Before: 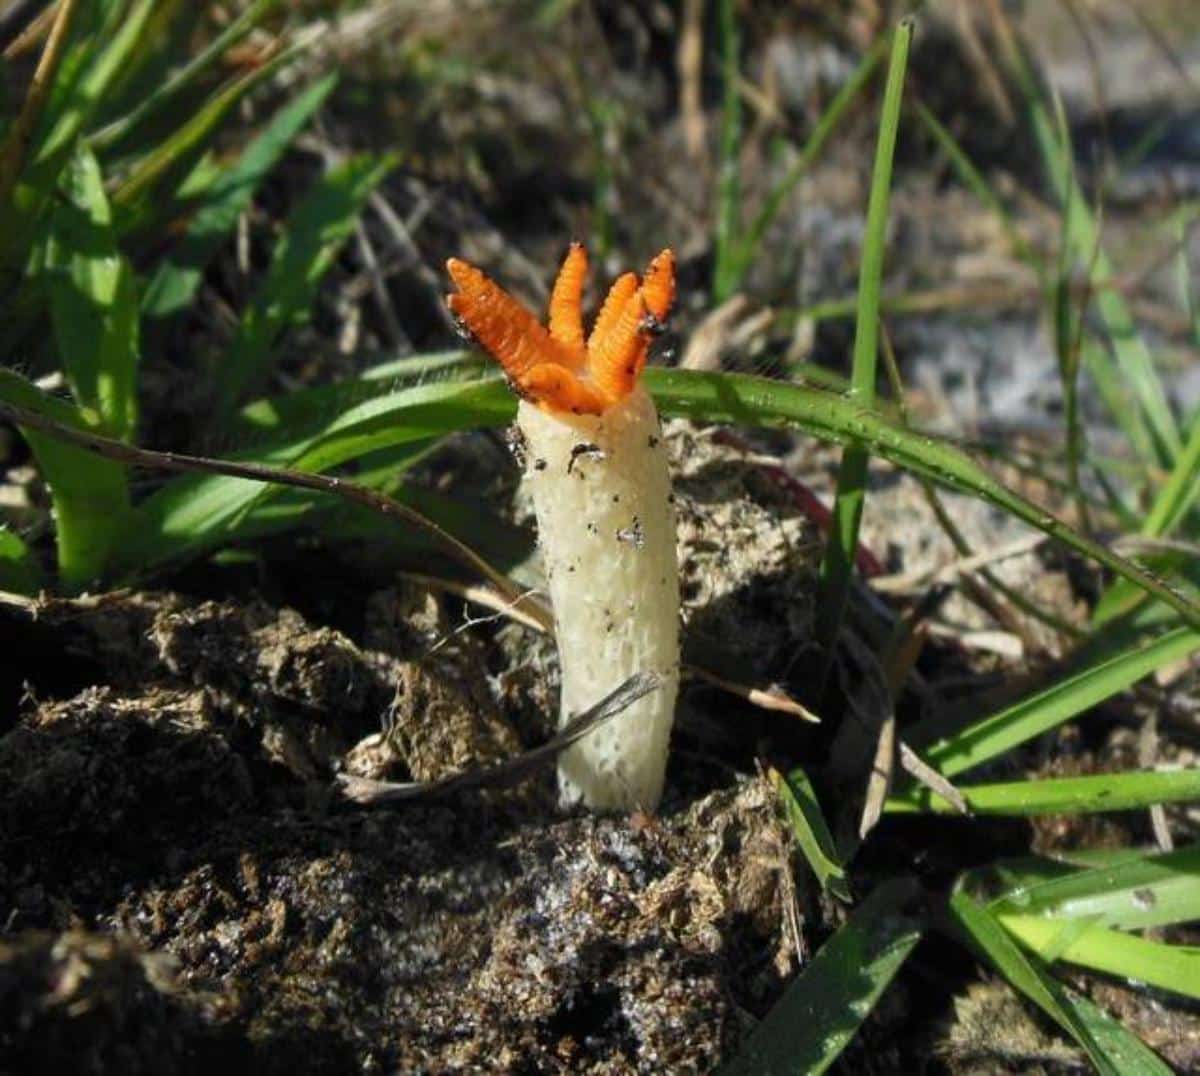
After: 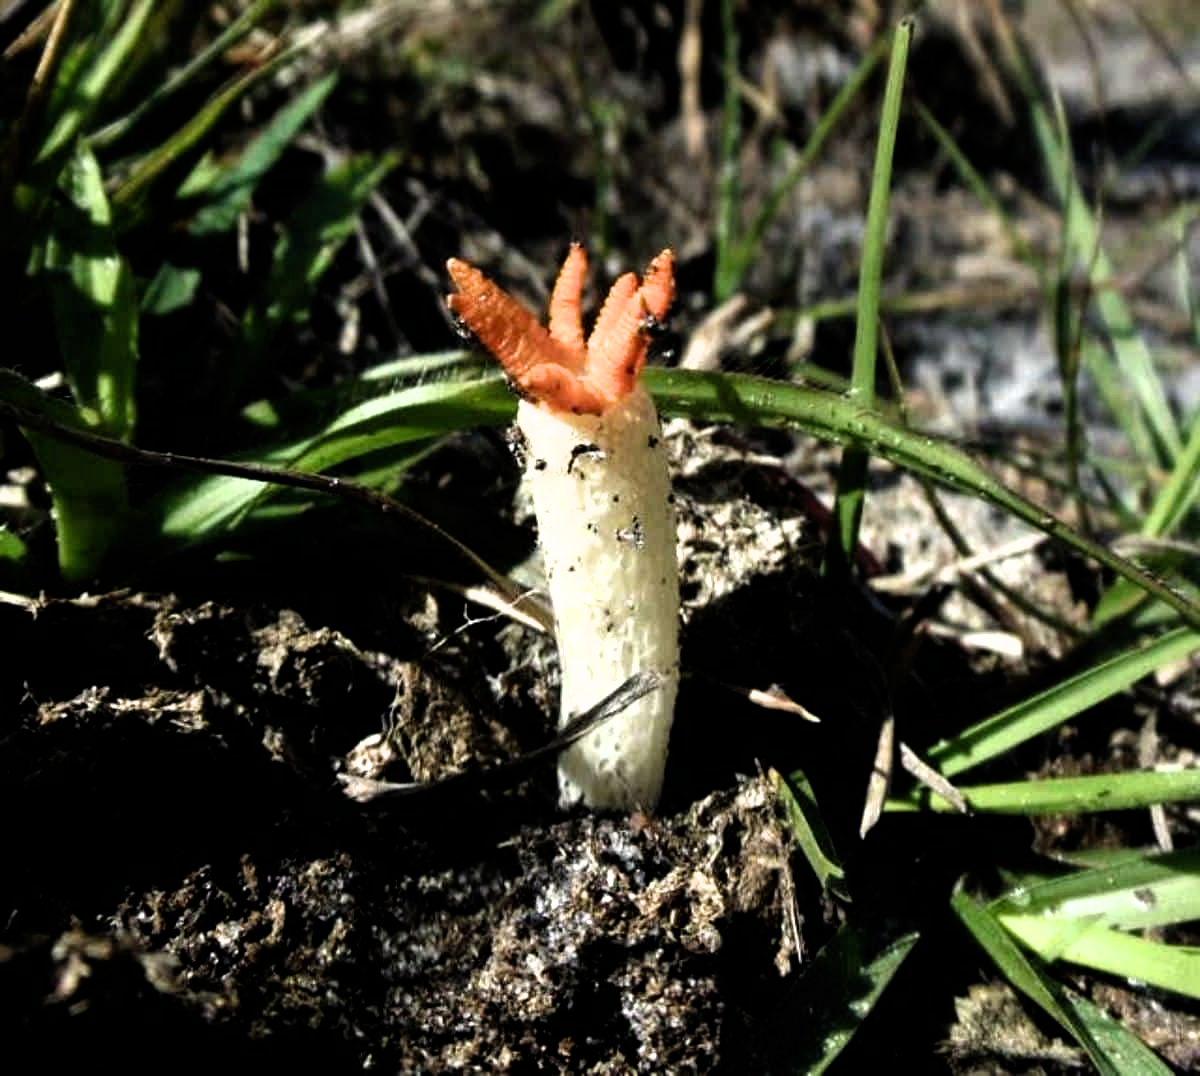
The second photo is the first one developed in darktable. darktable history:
filmic rgb: black relative exposure -8.29 EV, white relative exposure 2.23 EV, hardness 7.04, latitude 86.45%, contrast 1.679, highlights saturation mix -3.08%, shadows ↔ highlights balance -3.04%
